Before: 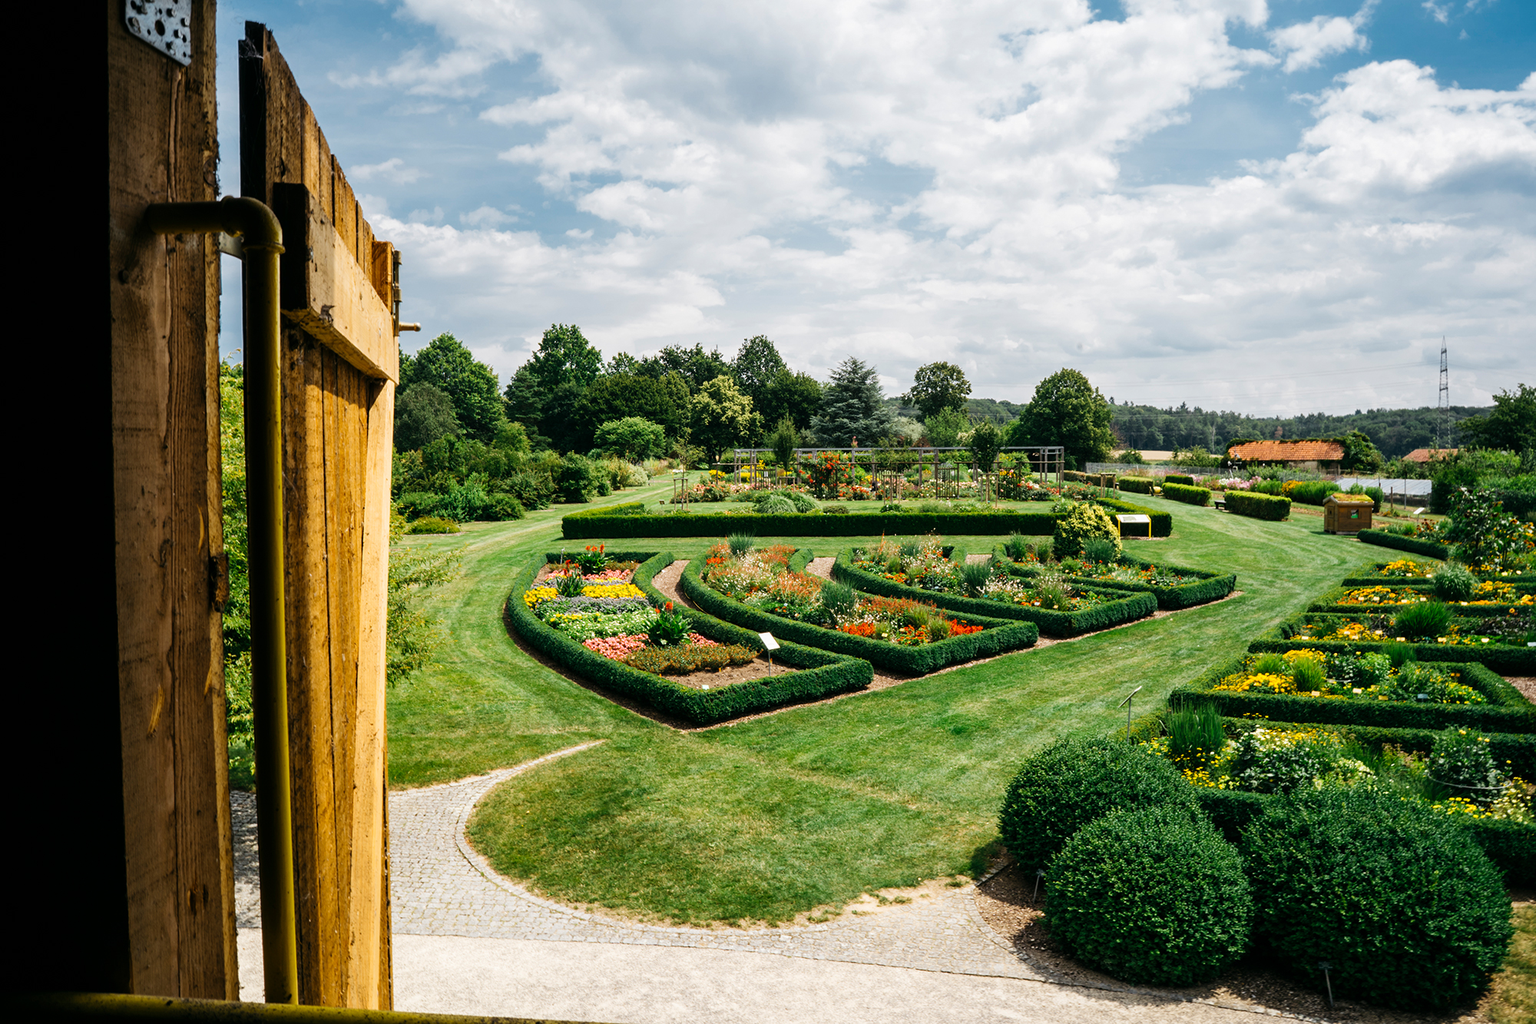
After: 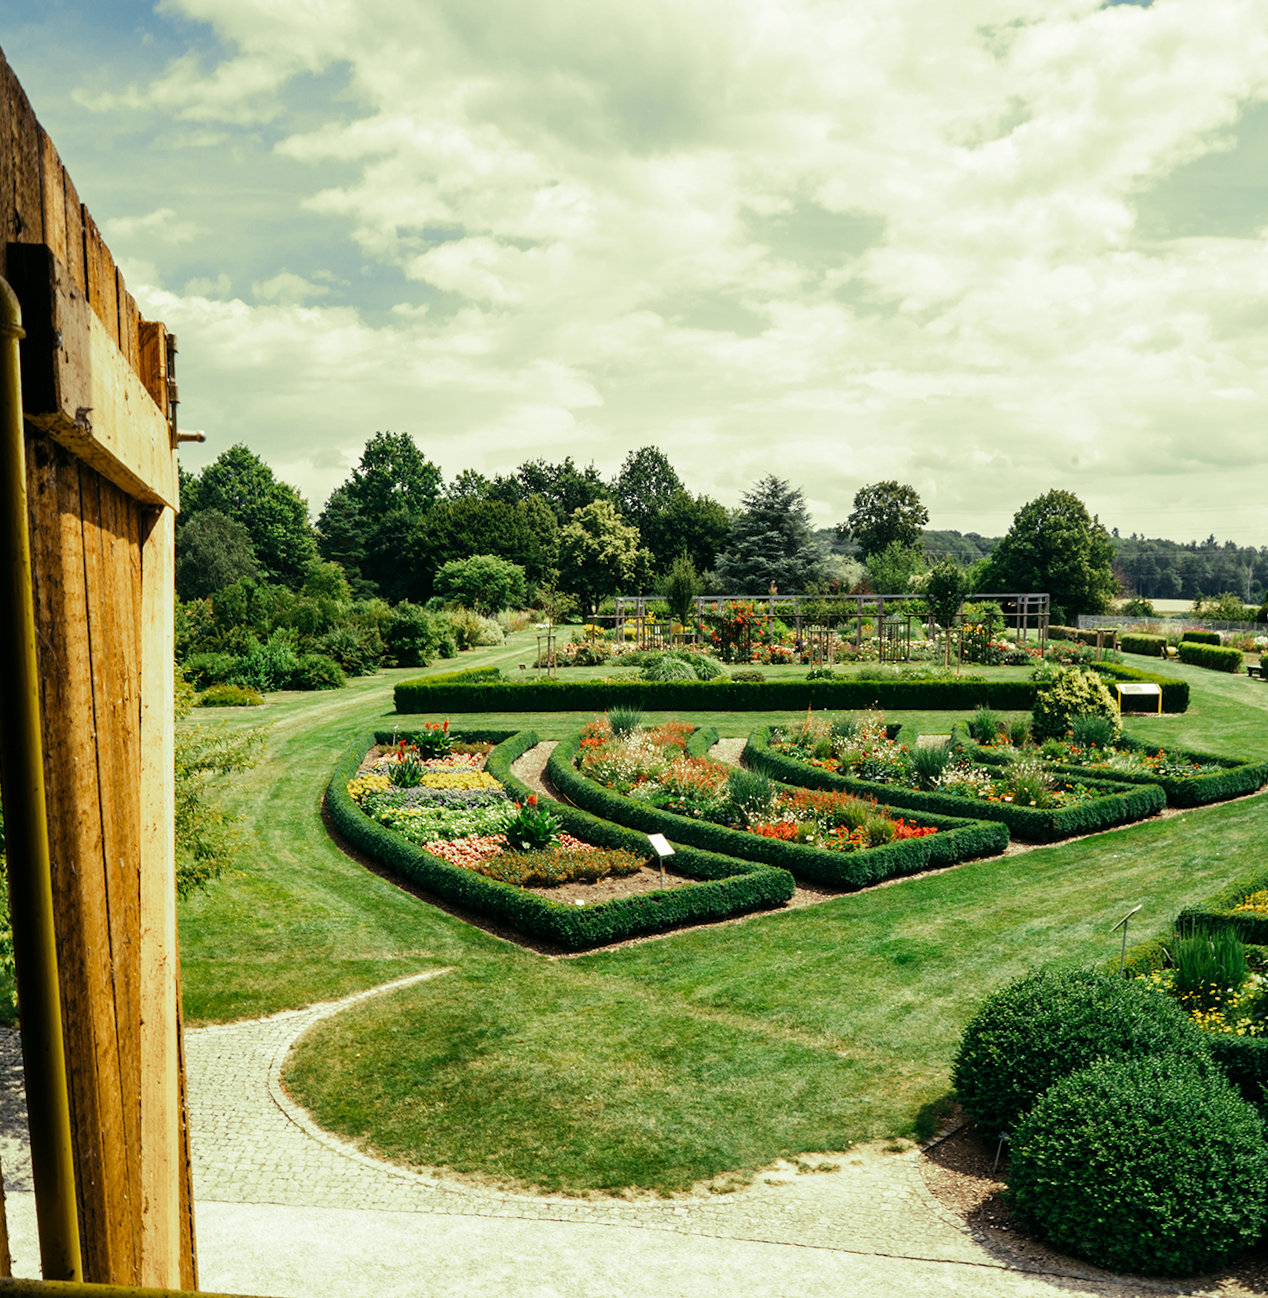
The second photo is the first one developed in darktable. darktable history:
rotate and perspective: rotation 0.074°, lens shift (vertical) 0.096, lens shift (horizontal) -0.041, crop left 0.043, crop right 0.952, crop top 0.024, crop bottom 0.979
split-toning: shadows › hue 290.82°, shadows › saturation 0.34, highlights › saturation 0.38, balance 0, compress 50%
crop and rotate: left 14.436%, right 18.898%
